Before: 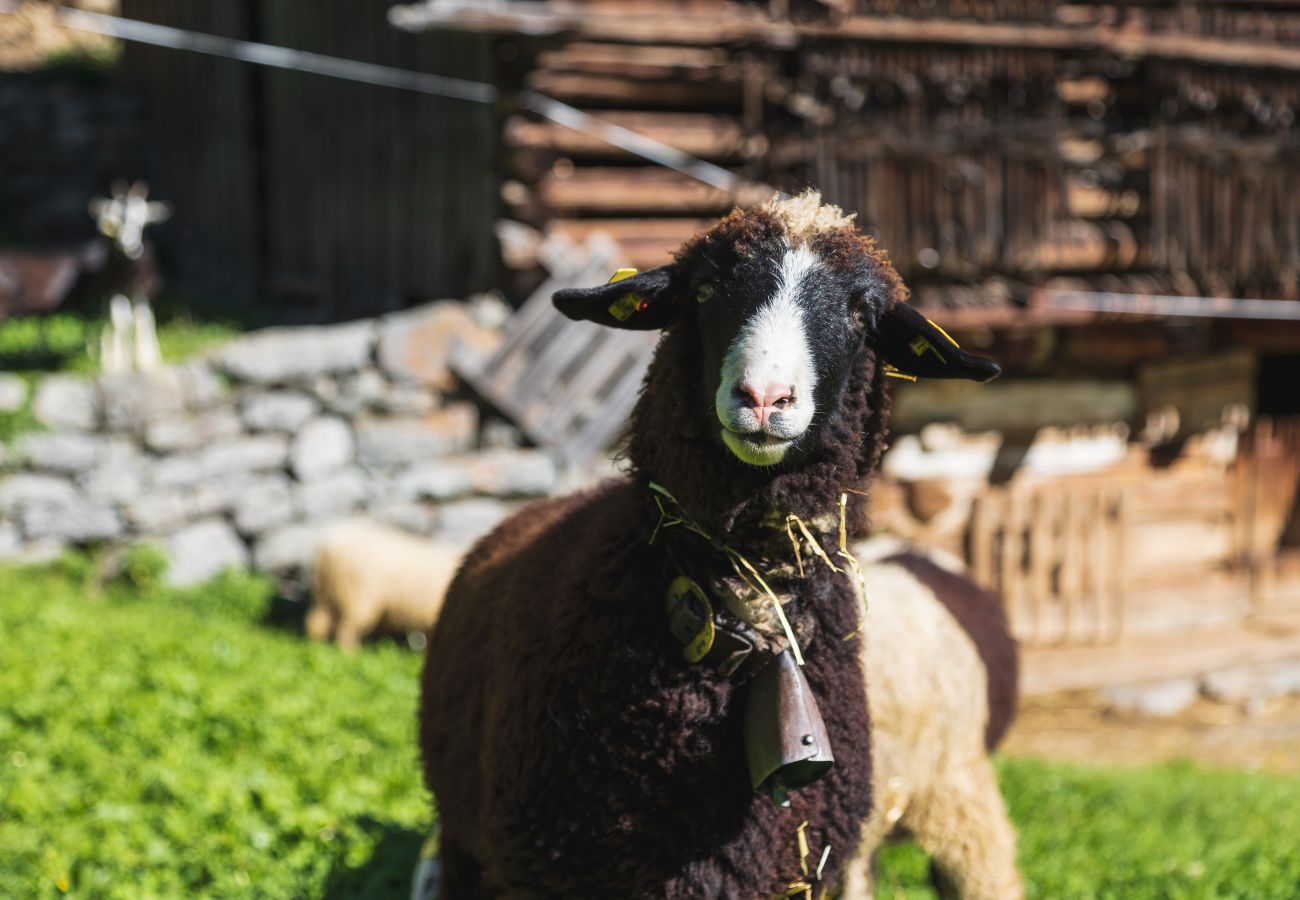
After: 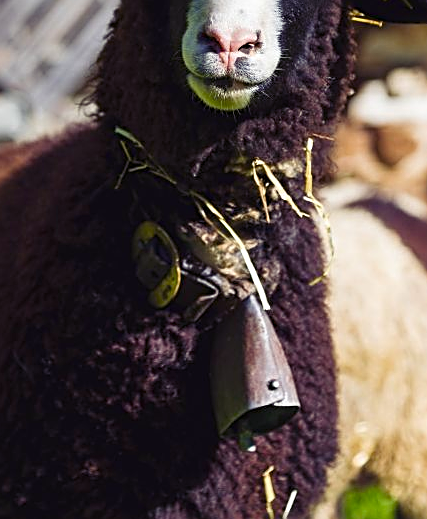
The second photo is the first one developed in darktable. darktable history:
sharpen: radius 2.537, amount 0.622
crop: left 41.118%, top 39.451%, right 25.985%, bottom 2.779%
color balance rgb: shadows lift › luminance -21.314%, shadows lift › chroma 8.796%, shadows lift › hue 283.8°, perceptual saturation grading › global saturation 20%, perceptual saturation grading › highlights -25.234%, perceptual saturation grading › shadows 25.925%, global vibrance 11.177%
